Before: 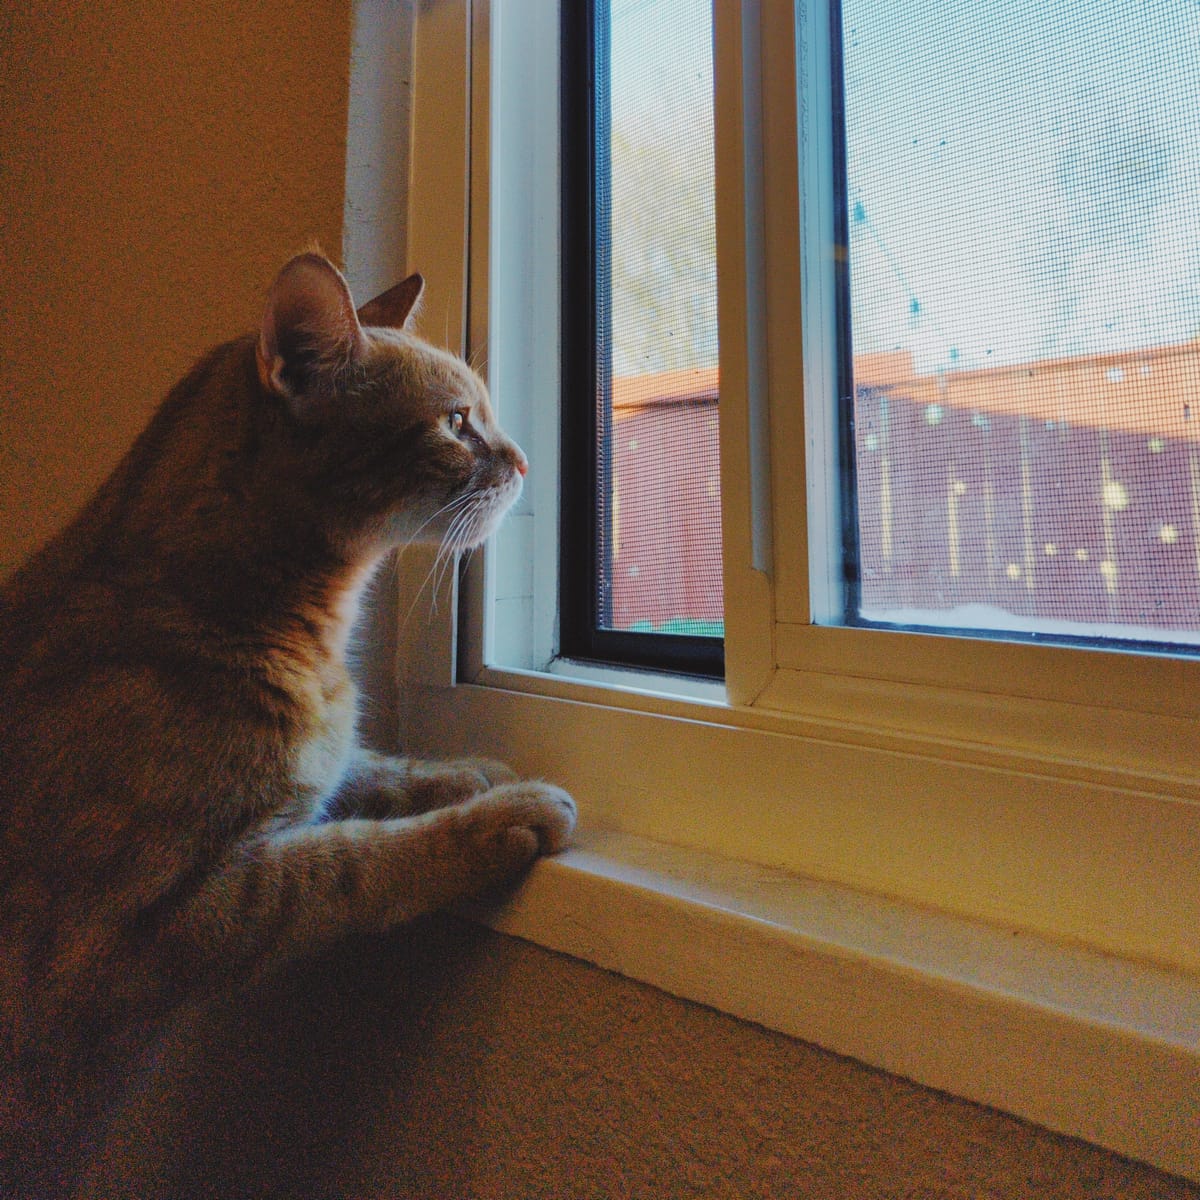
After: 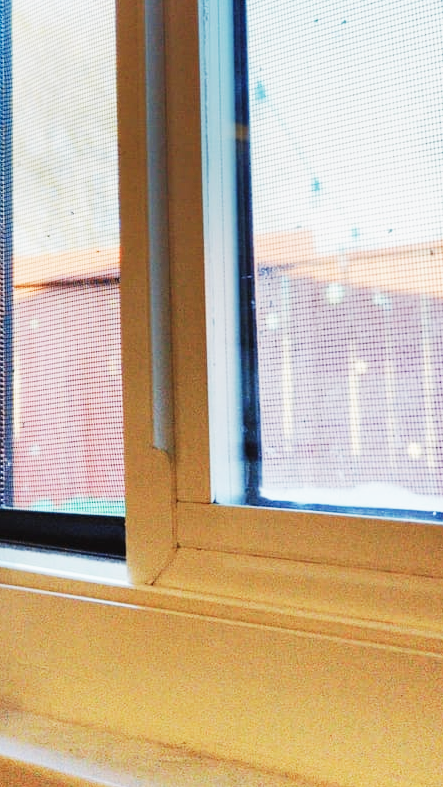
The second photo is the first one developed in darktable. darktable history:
base curve: curves: ch0 [(0, 0) (0.007, 0.004) (0.027, 0.03) (0.046, 0.07) (0.207, 0.54) (0.442, 0.872) (0.673, 0.972) (1, 1)], preserve colors none
crop and rotate: left 49.936%, top 10.094%, right 13.136%, bottom 24.256%
color balance: input saturation 80.07%
graduated density: on, module defaults
